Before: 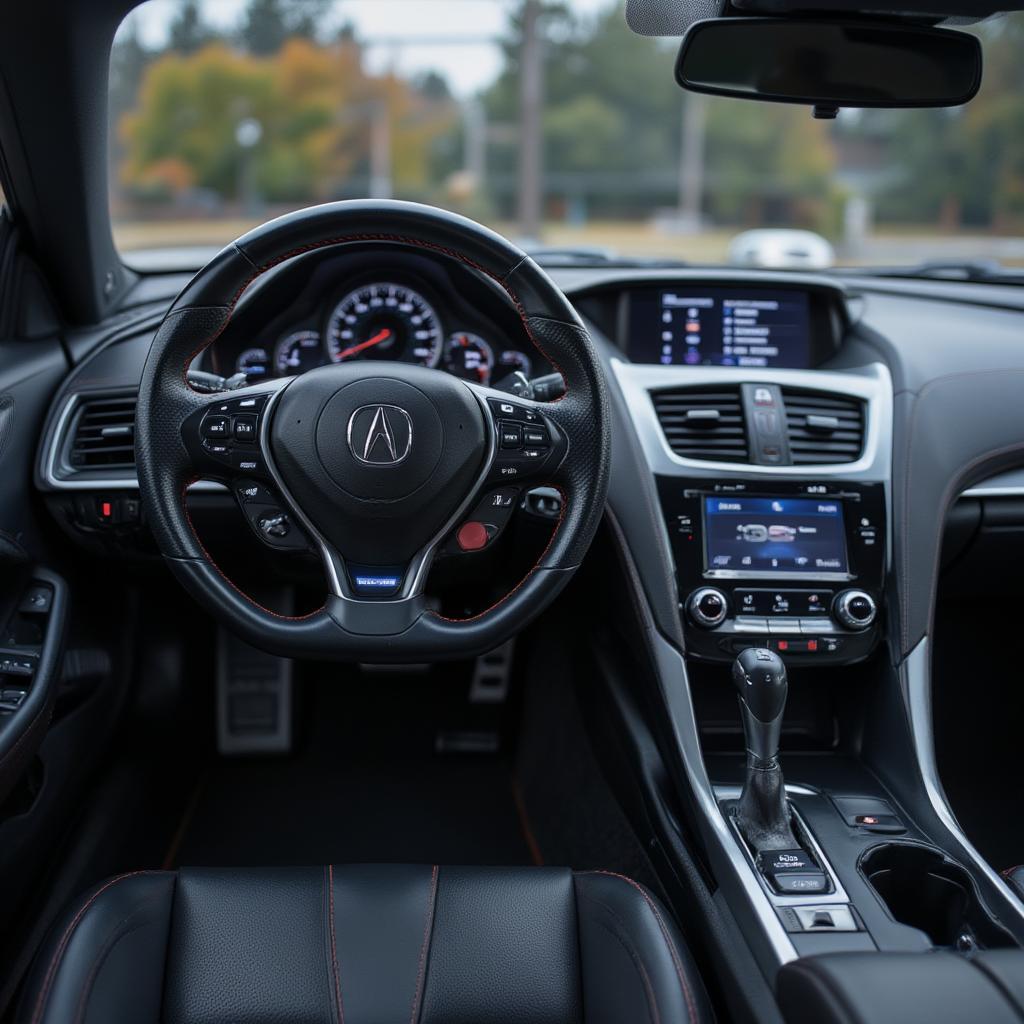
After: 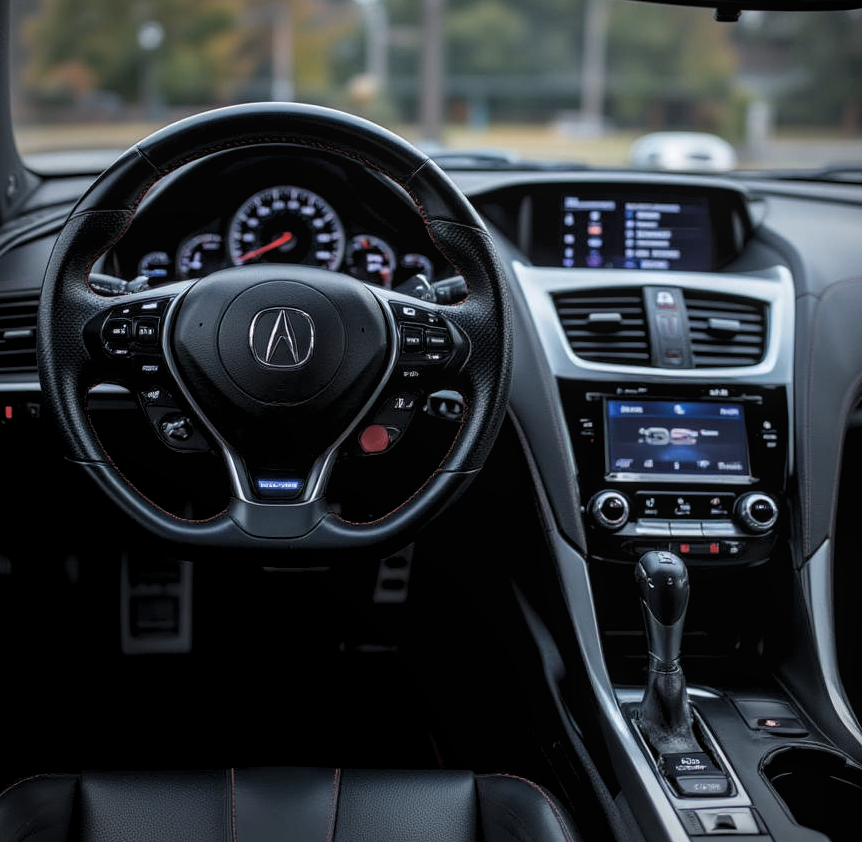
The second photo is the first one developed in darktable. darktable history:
crop and rotate: left 9.665%, top 9.555%, right 6.149%, bottom 8.184%
levels: levels [0.062, 0.494, 0.925]
local contrast: detail 110%
vignetting: fall-off radius 61.04%
